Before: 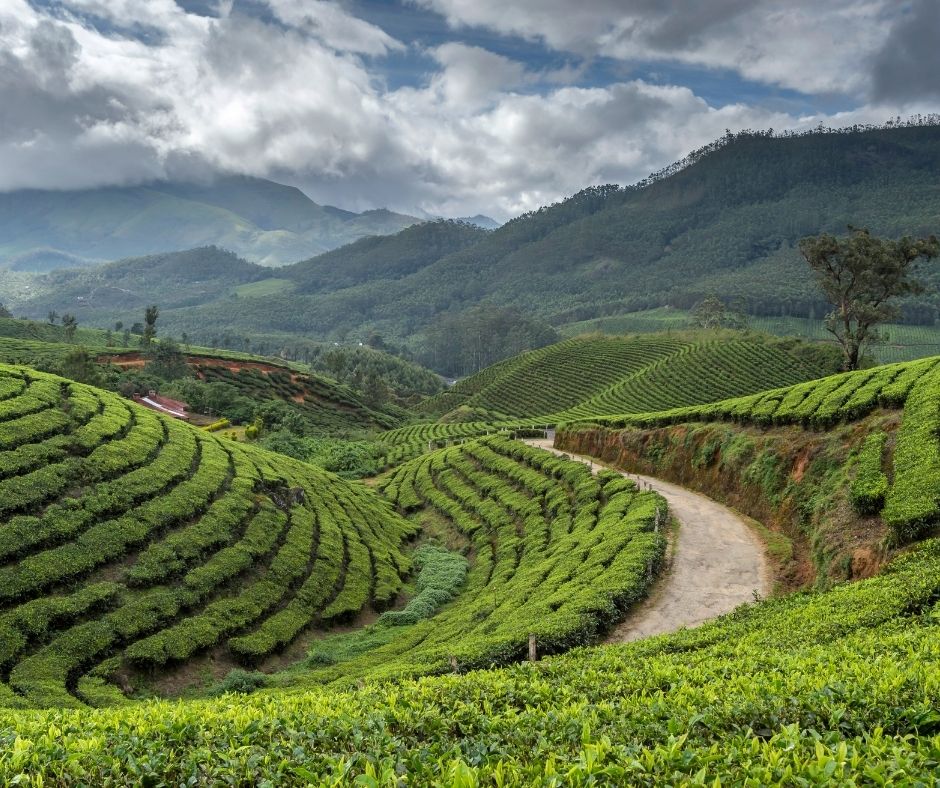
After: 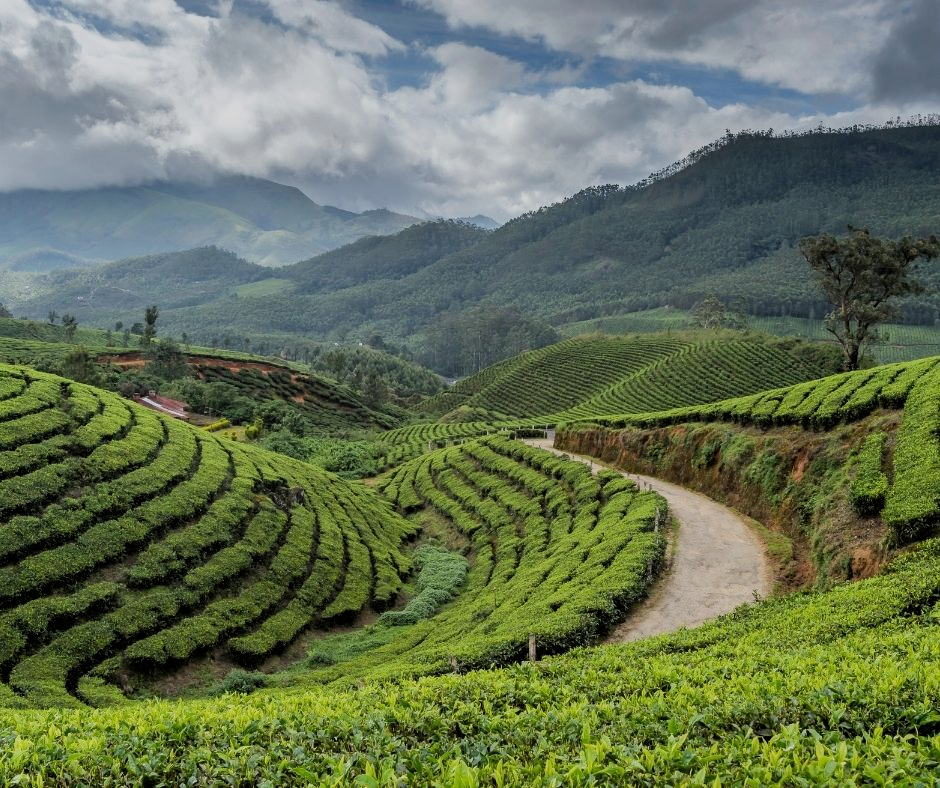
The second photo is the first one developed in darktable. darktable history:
filmic rgb: black relative exposure -7.65 EV, white relative exposure 4.56 EV, hardness 3.61, contrast 1.056
